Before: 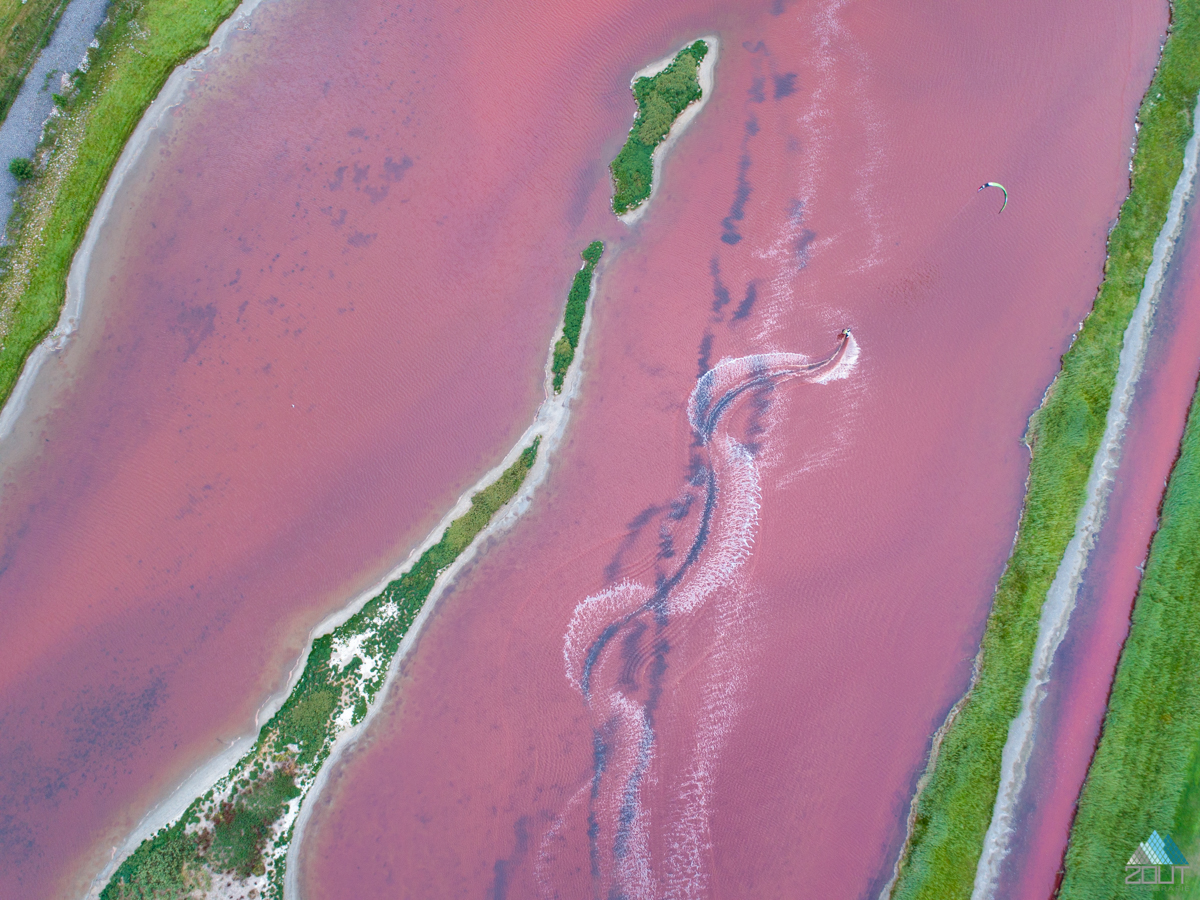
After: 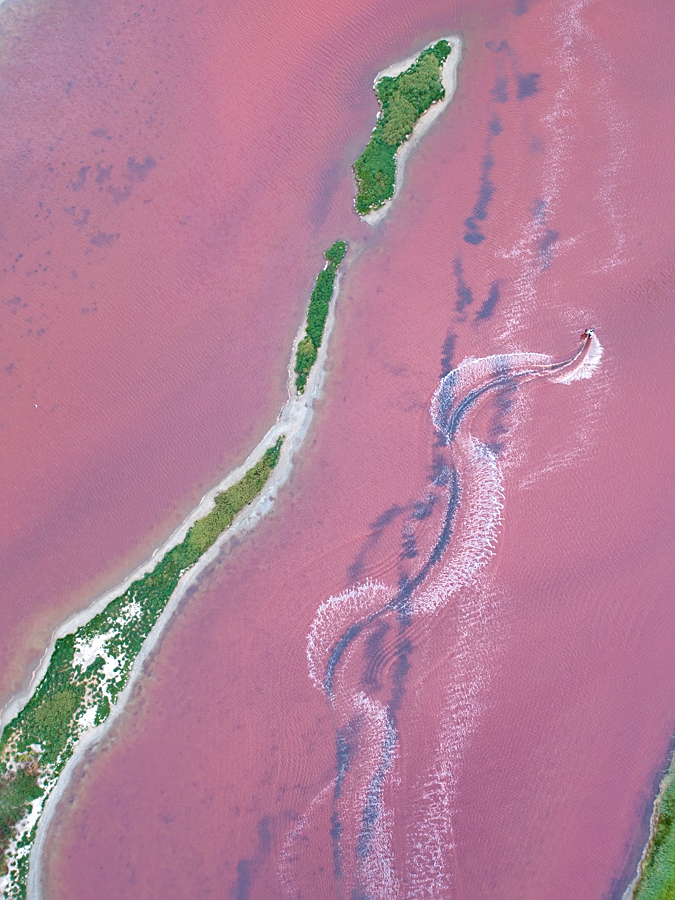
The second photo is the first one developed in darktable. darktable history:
rotate and perspective: automatic cropping original format, crop left 0, crop top 0
exposure: black level correction -0.005, exposure 0.054 EV, compensate highlight preservation false
sharpen: on, module defaults
crop: left 21.496%, right 22.254%
